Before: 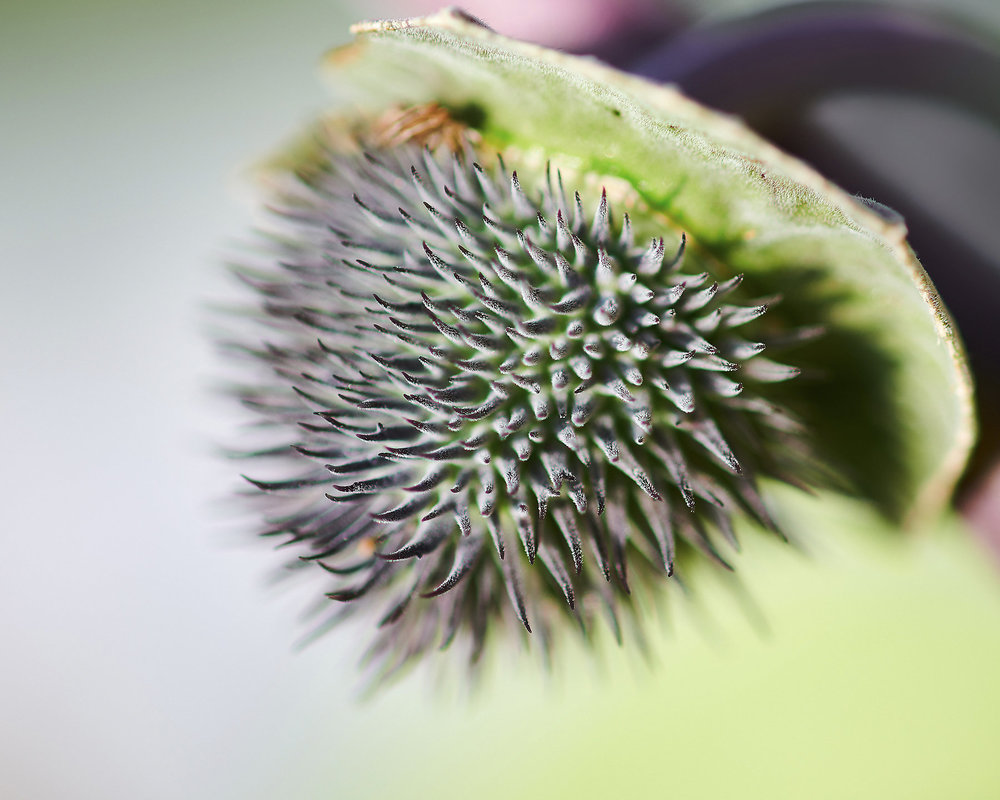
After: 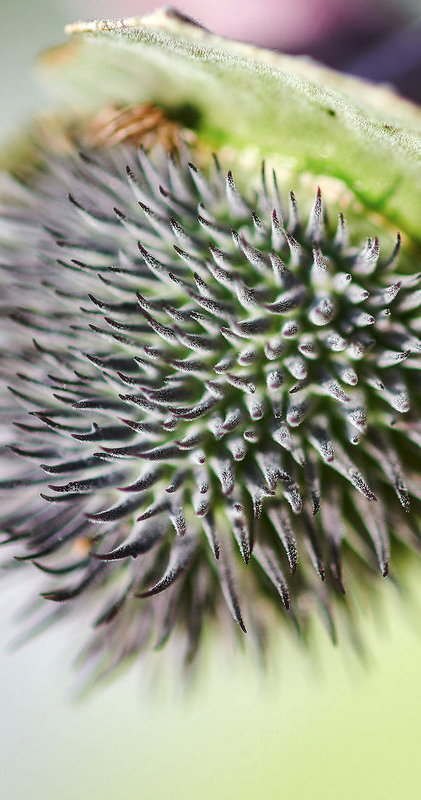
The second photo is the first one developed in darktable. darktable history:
crop: left 28.583%, right 29.231%
local contrast: on, module defaults
